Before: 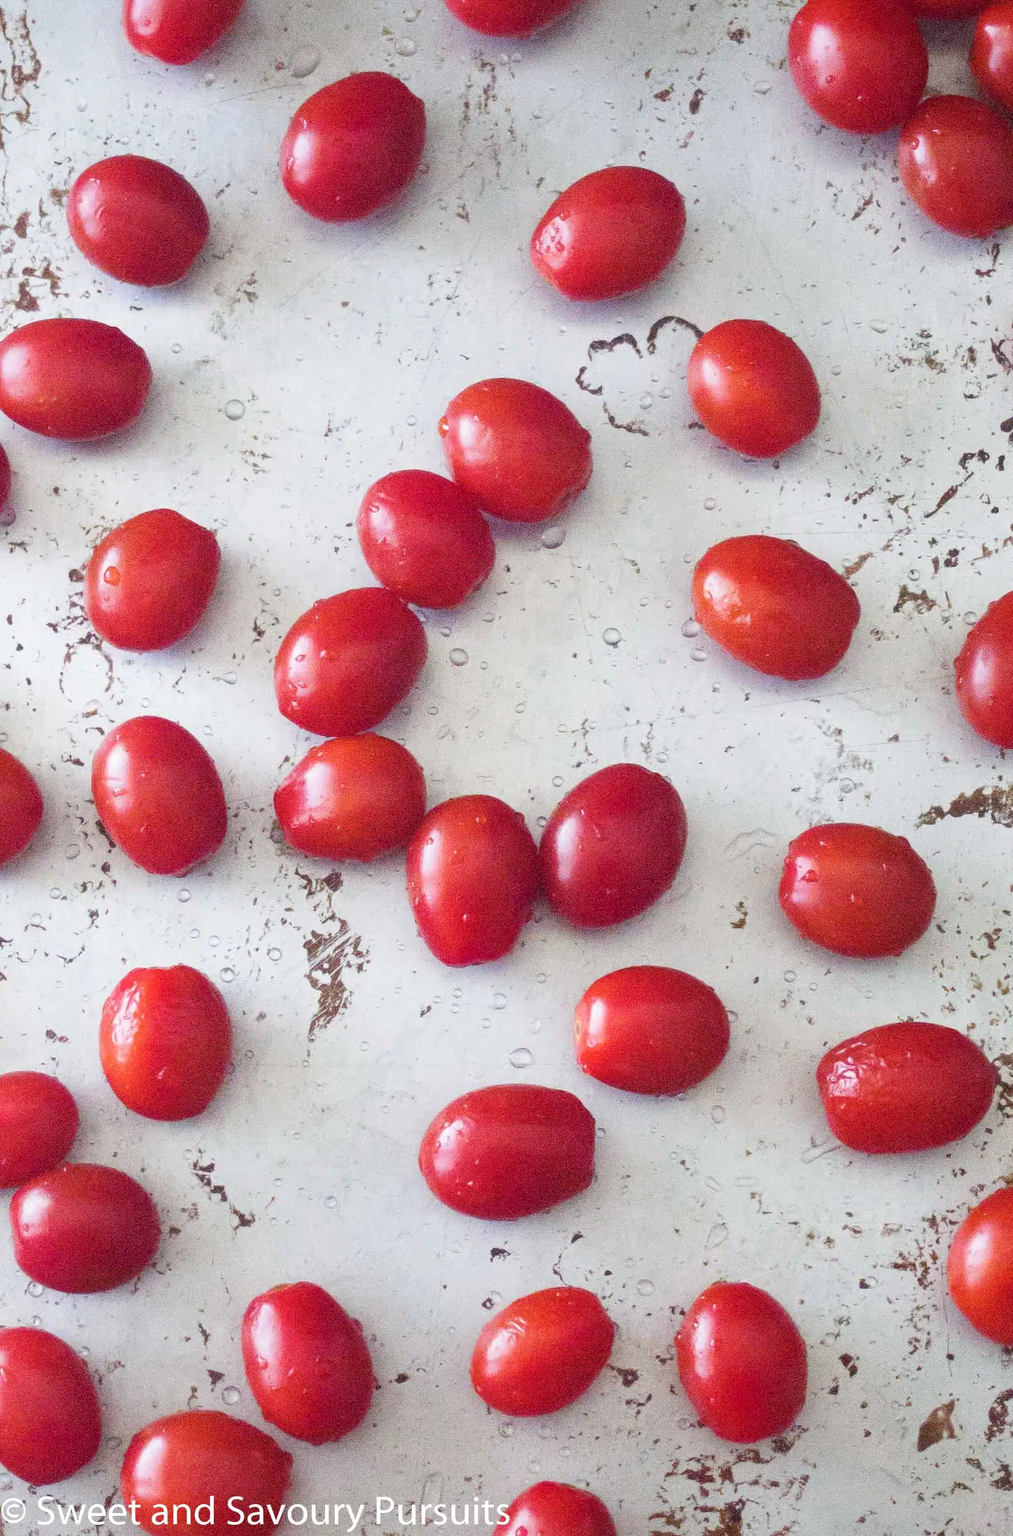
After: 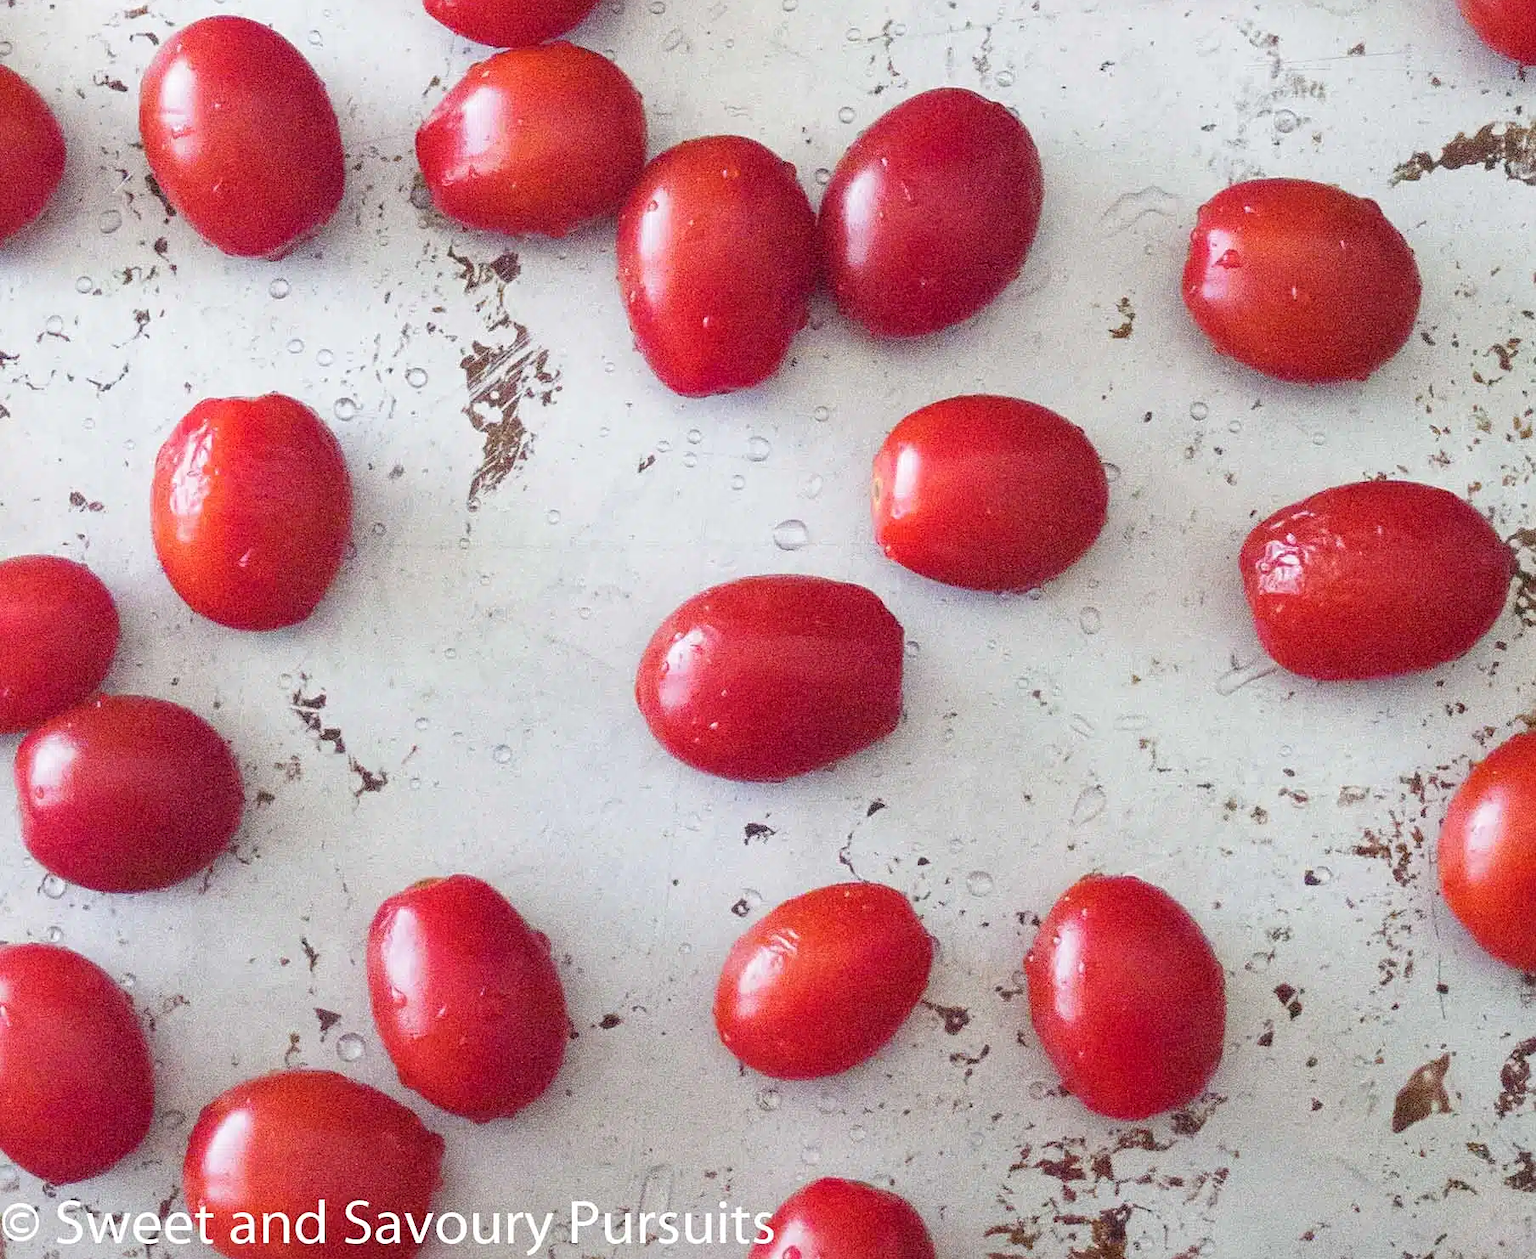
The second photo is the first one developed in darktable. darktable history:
crop and rotate: top 45.94%, right 0.083%
sharpen: amount 0.208
